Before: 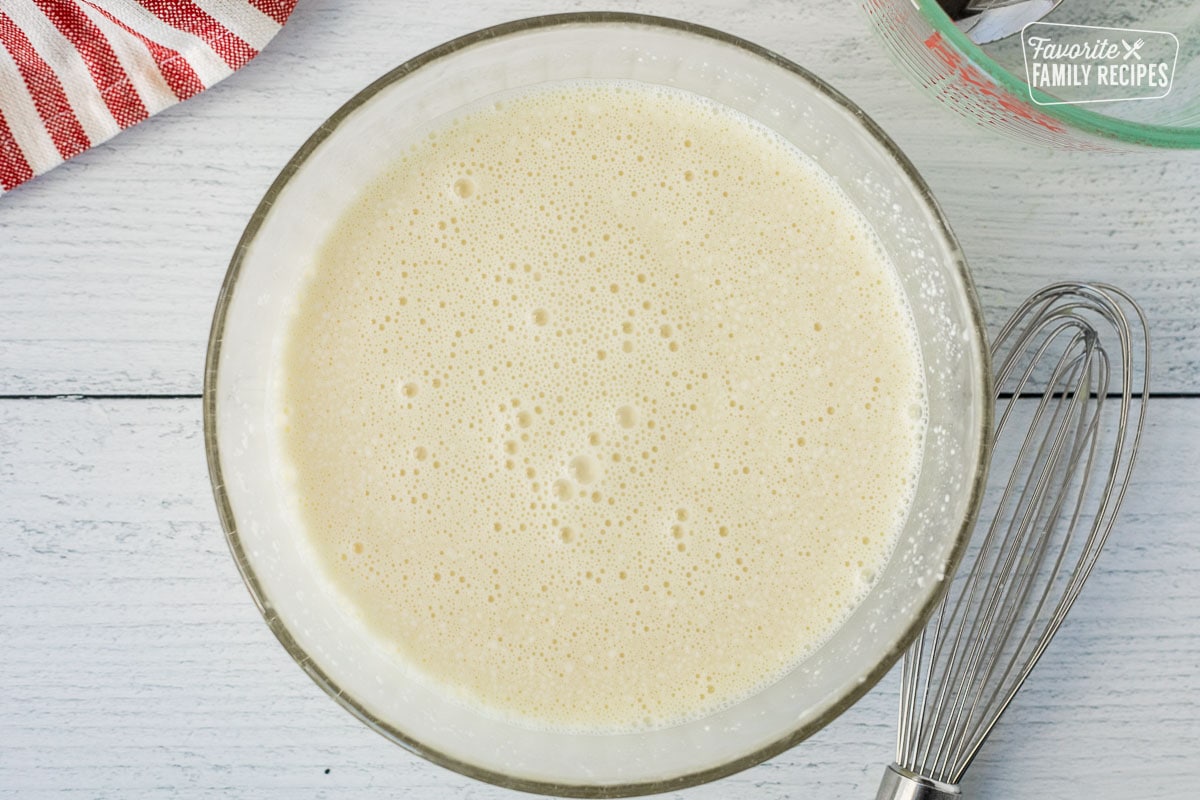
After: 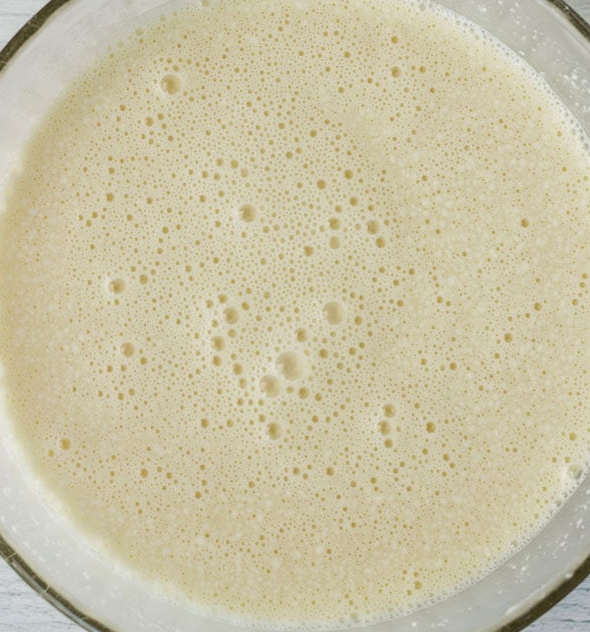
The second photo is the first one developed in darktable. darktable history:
contrast brightness saturation: brightness -0.216, saturation 0.076
crop and rotate: angle 0.014°, left 24.464%, top 13.038%, right 26.325%, bottom 7.855%
color correction: highlights b* -0.046
